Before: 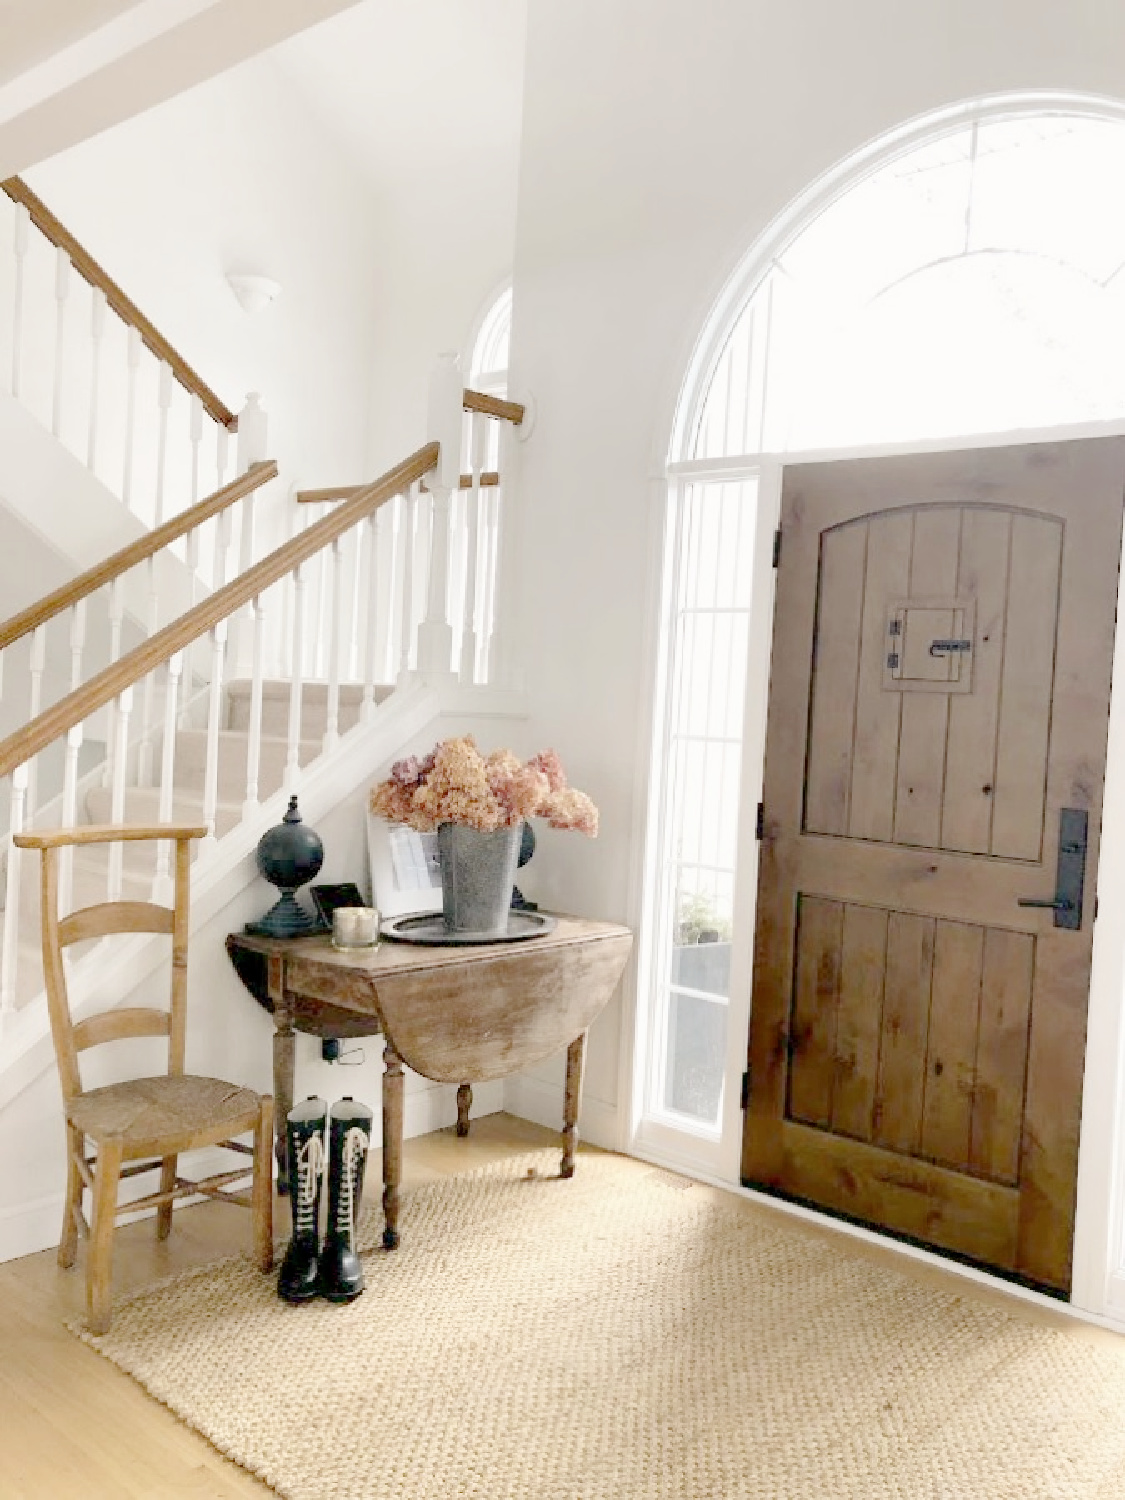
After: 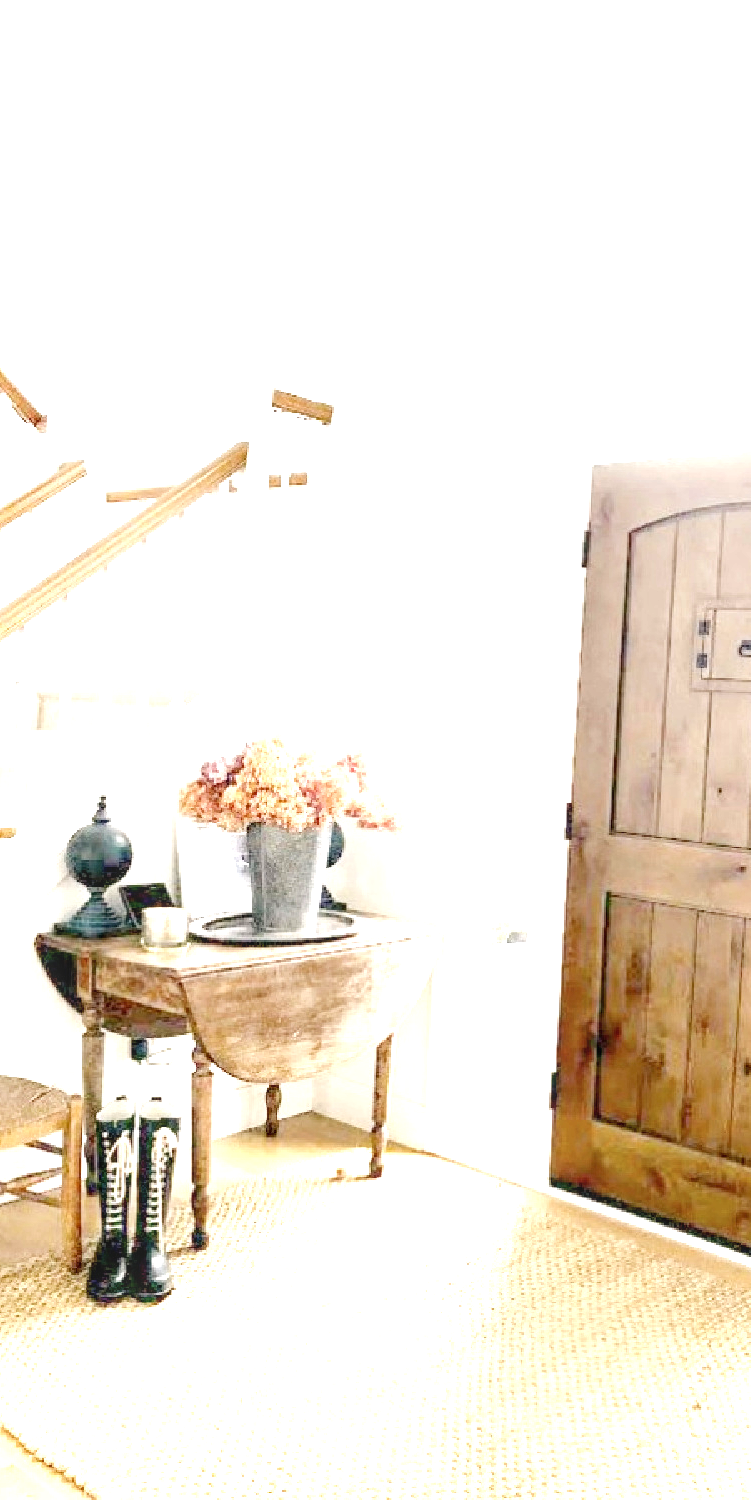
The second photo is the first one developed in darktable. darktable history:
exposure: black level correction 0, exposure 1.366 EV, compensate highlight preservation false
crop: left 17.022%, right 16.164%
local contrast: on, module defaults
